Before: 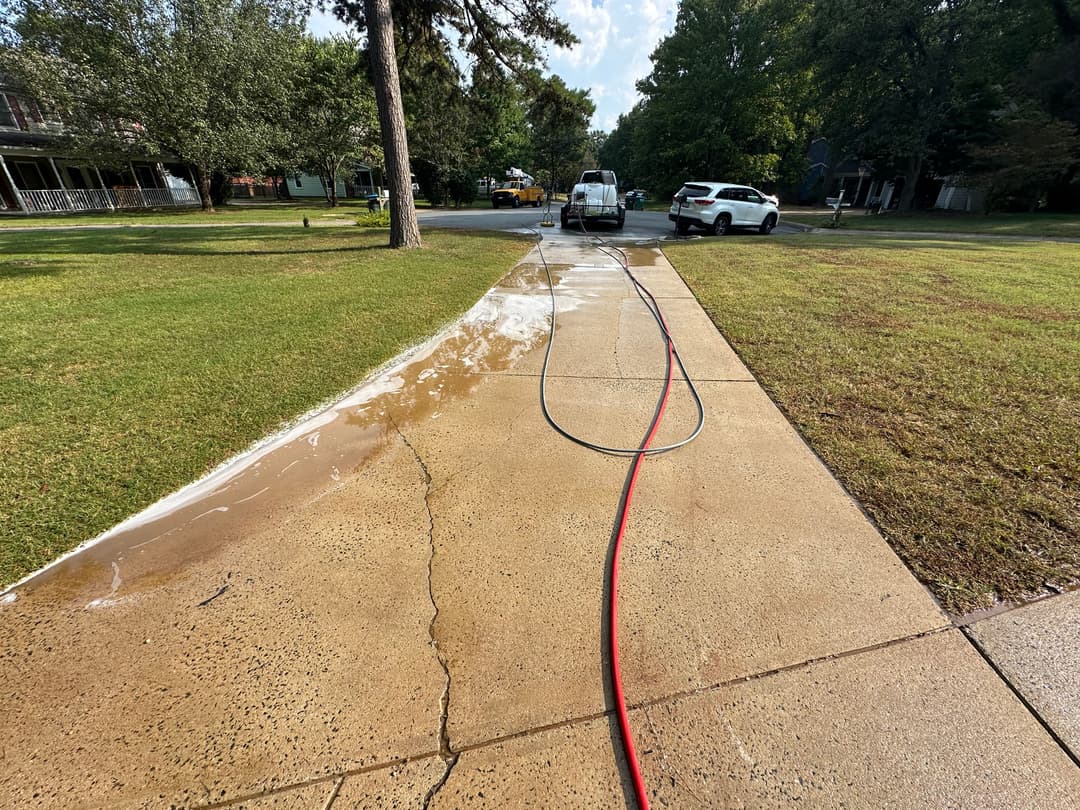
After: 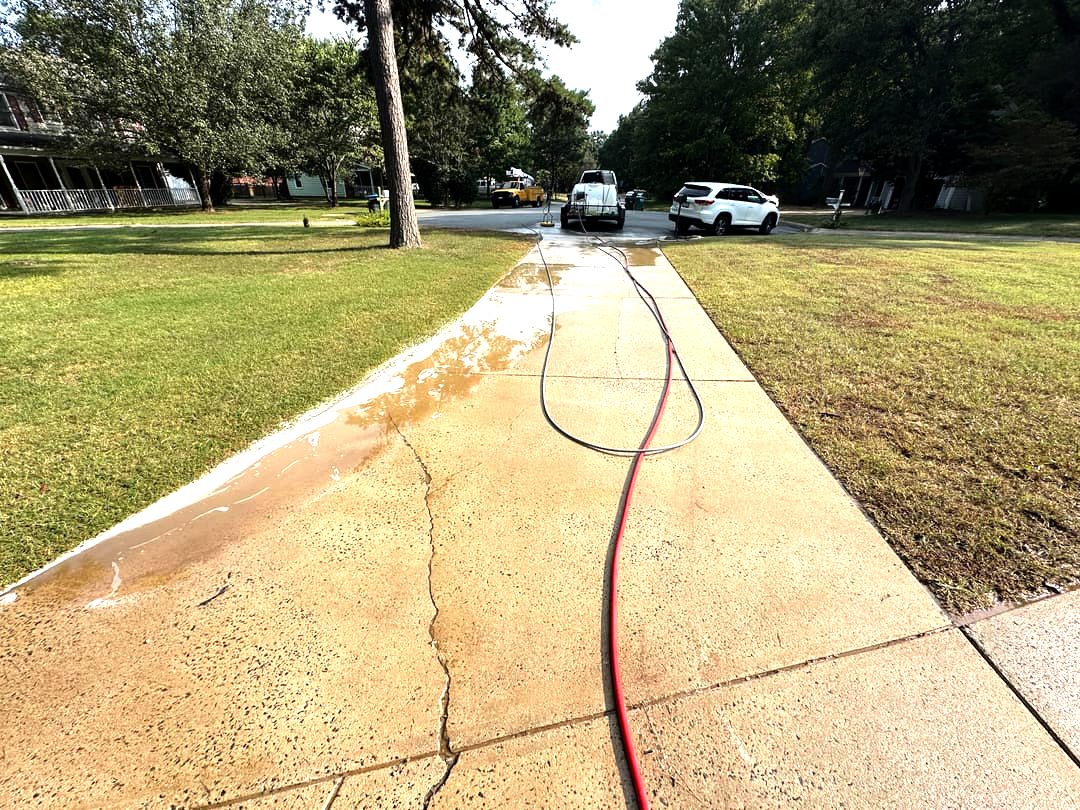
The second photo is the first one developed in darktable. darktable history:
tone equalizer: -8 EV -1.1 EV, -7 EV -1 EV, -6 EV -0.892 EV, -5 EV -0.596 EV, -3 EV 0.578 EV, -2 EV 0.85 EV, -1 EV 0.985 EV, +0 EV 1.07 EV, mask exposure compensation -0.5 EV
